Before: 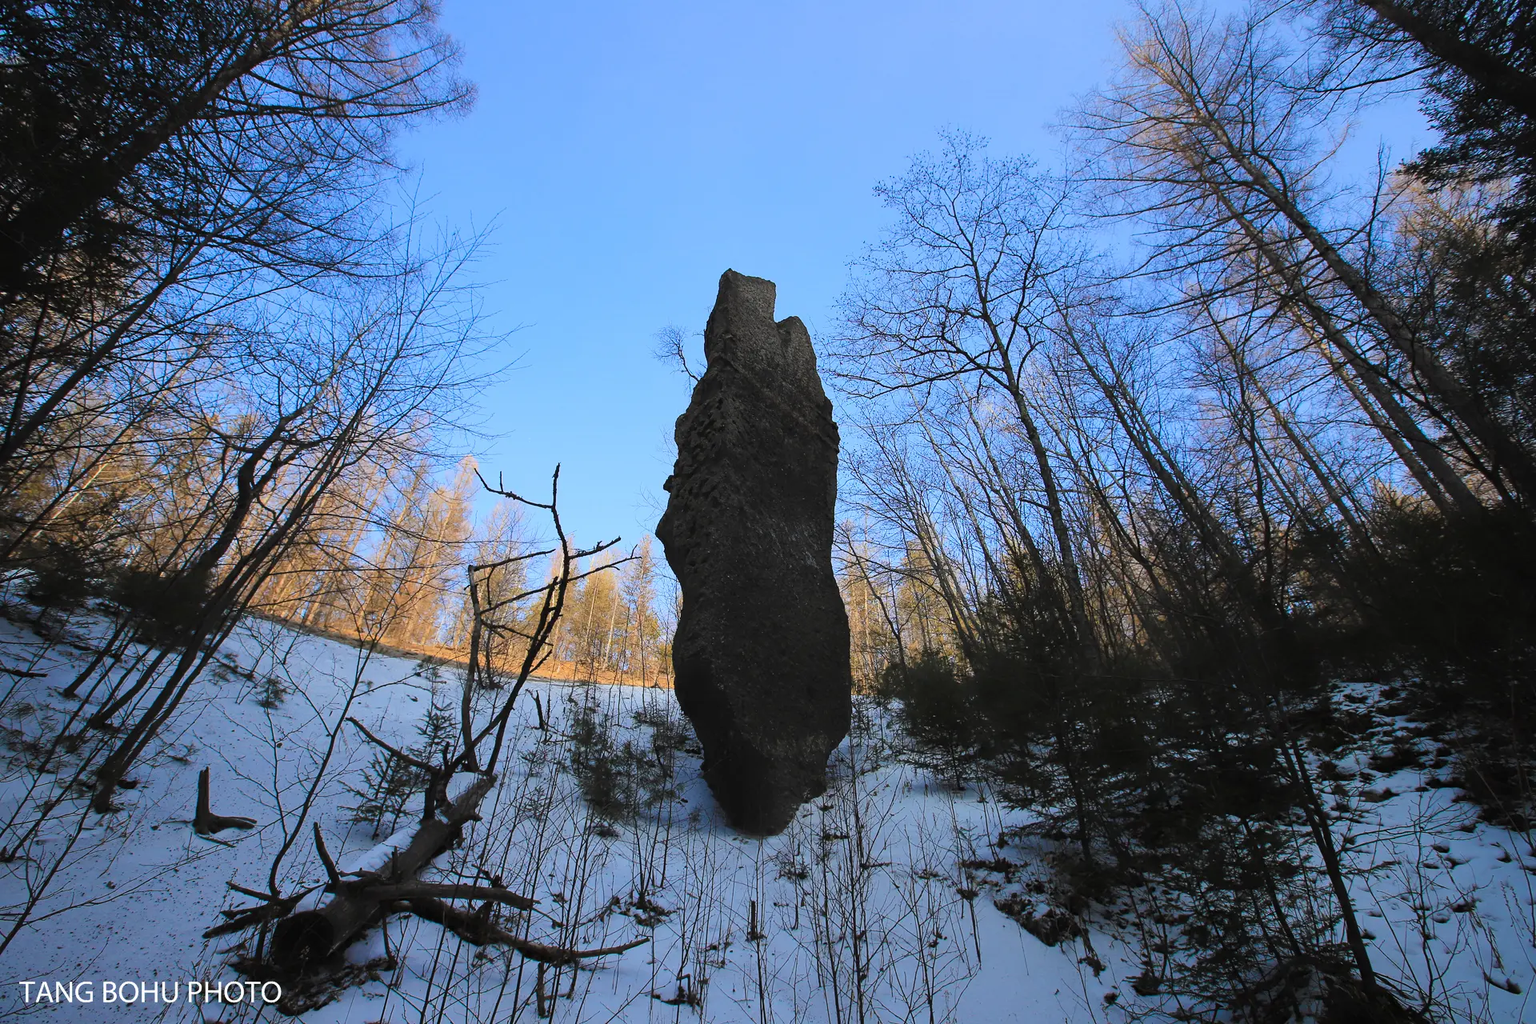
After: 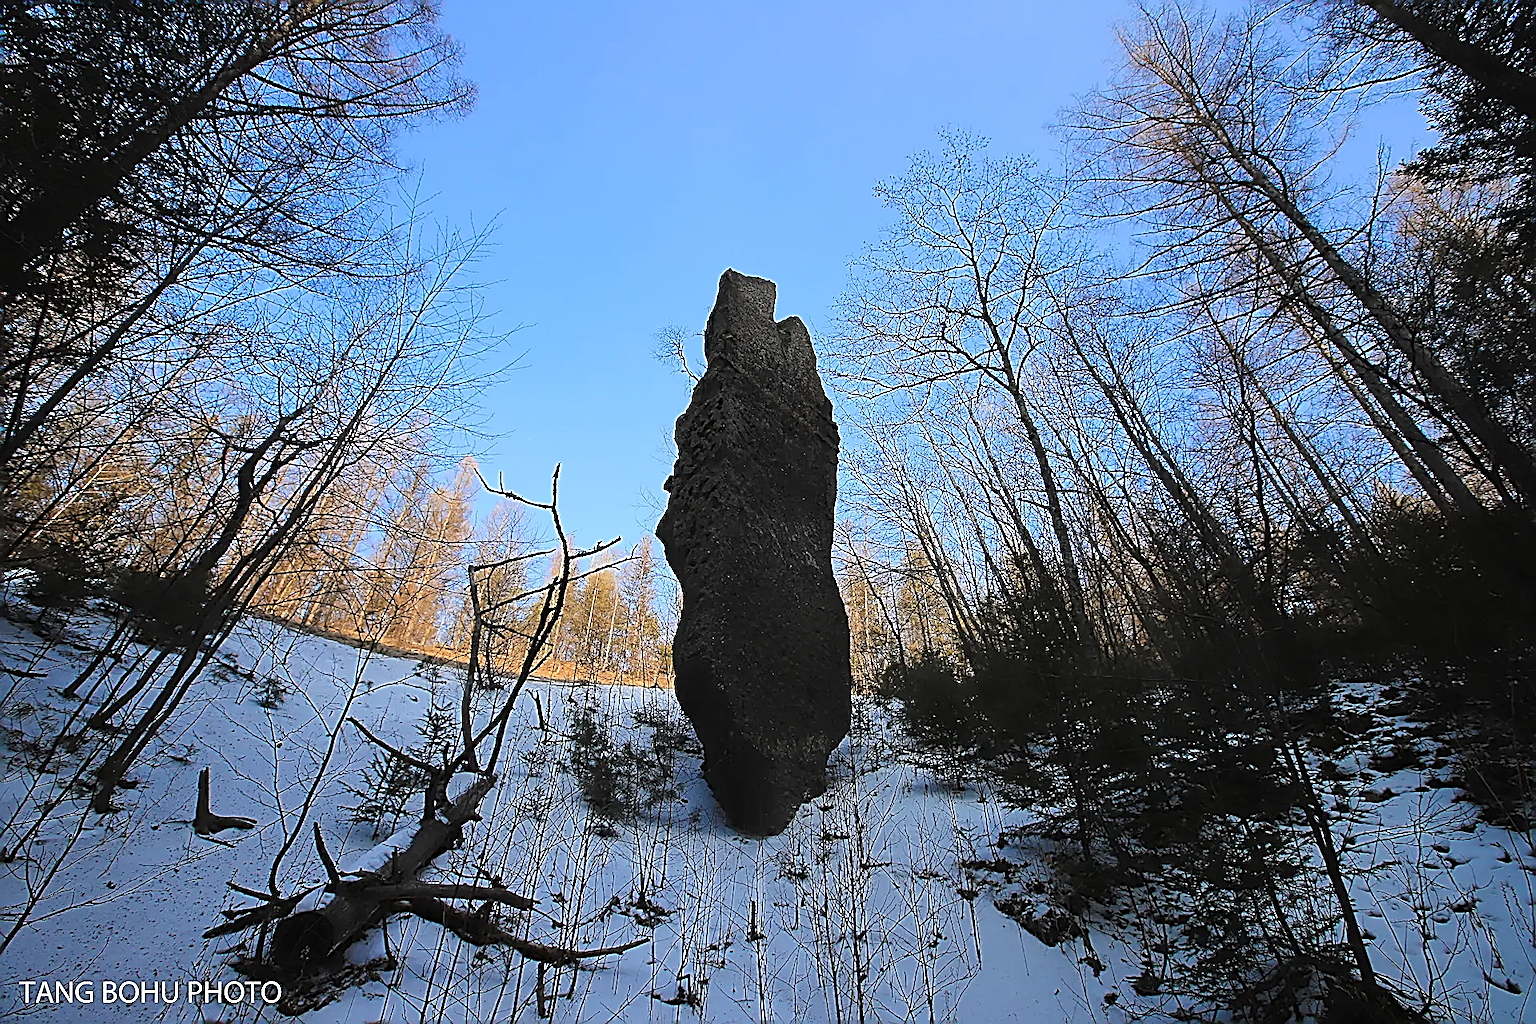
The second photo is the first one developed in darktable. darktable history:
sharpen: amount 1.86
tone equalizer: luminance estimator HSV value / RGB max
